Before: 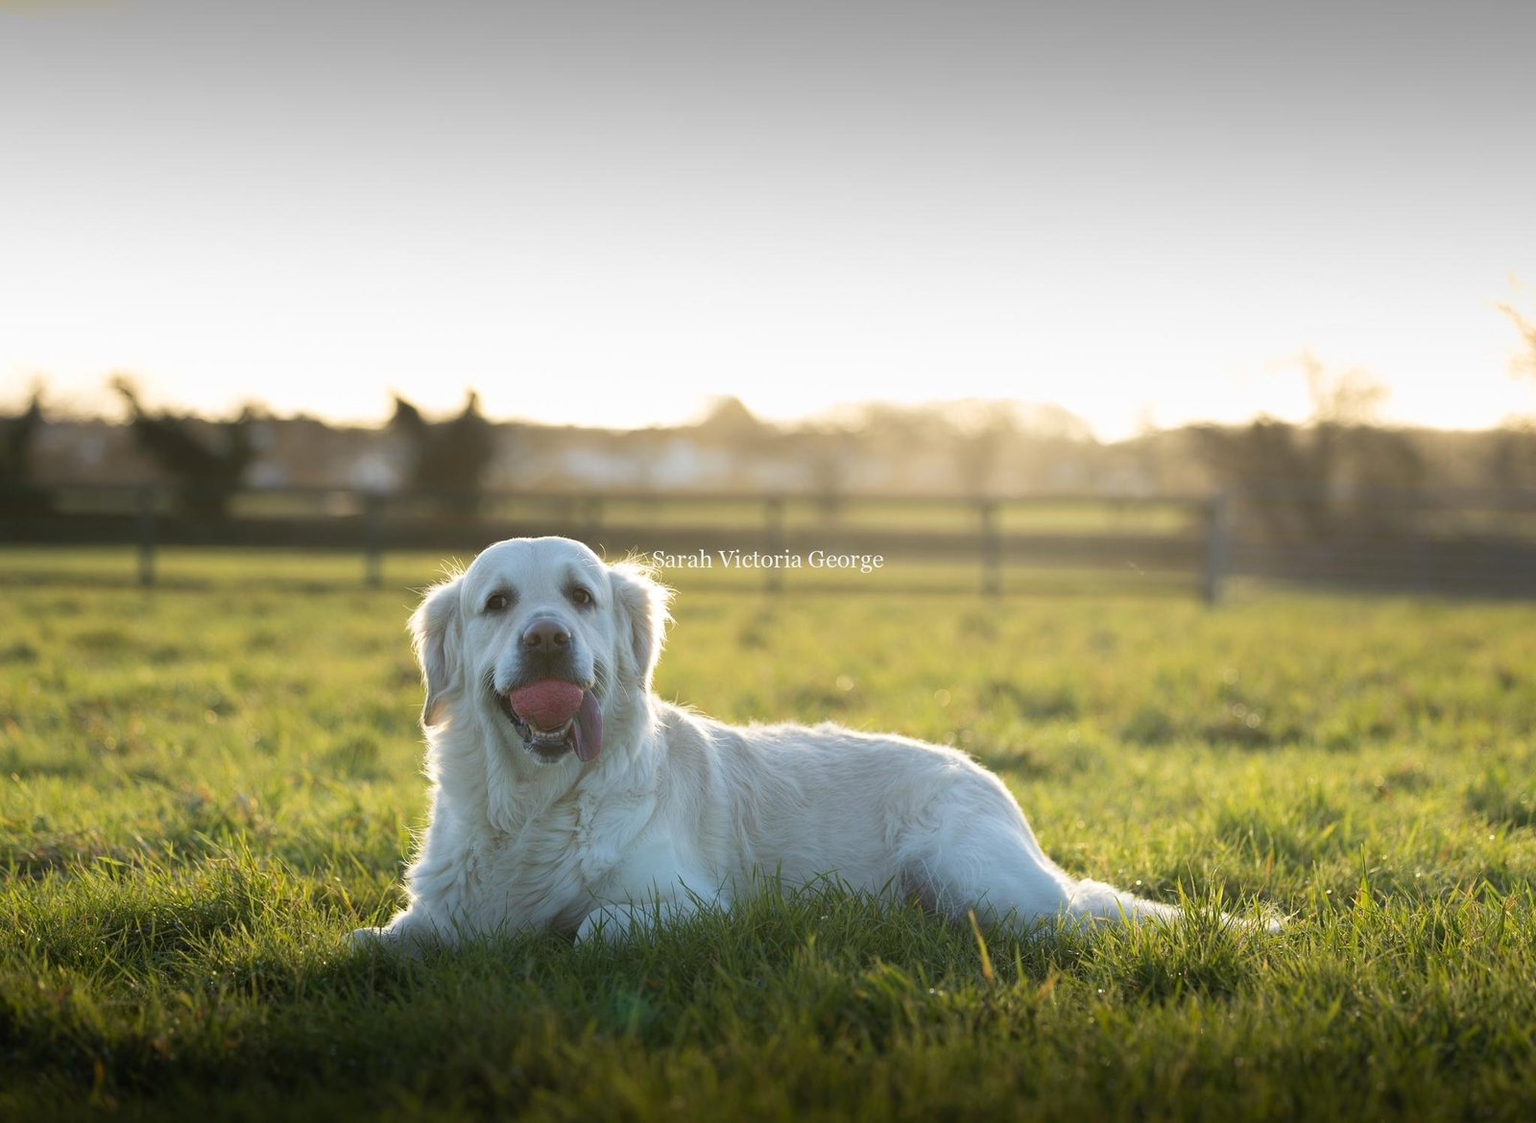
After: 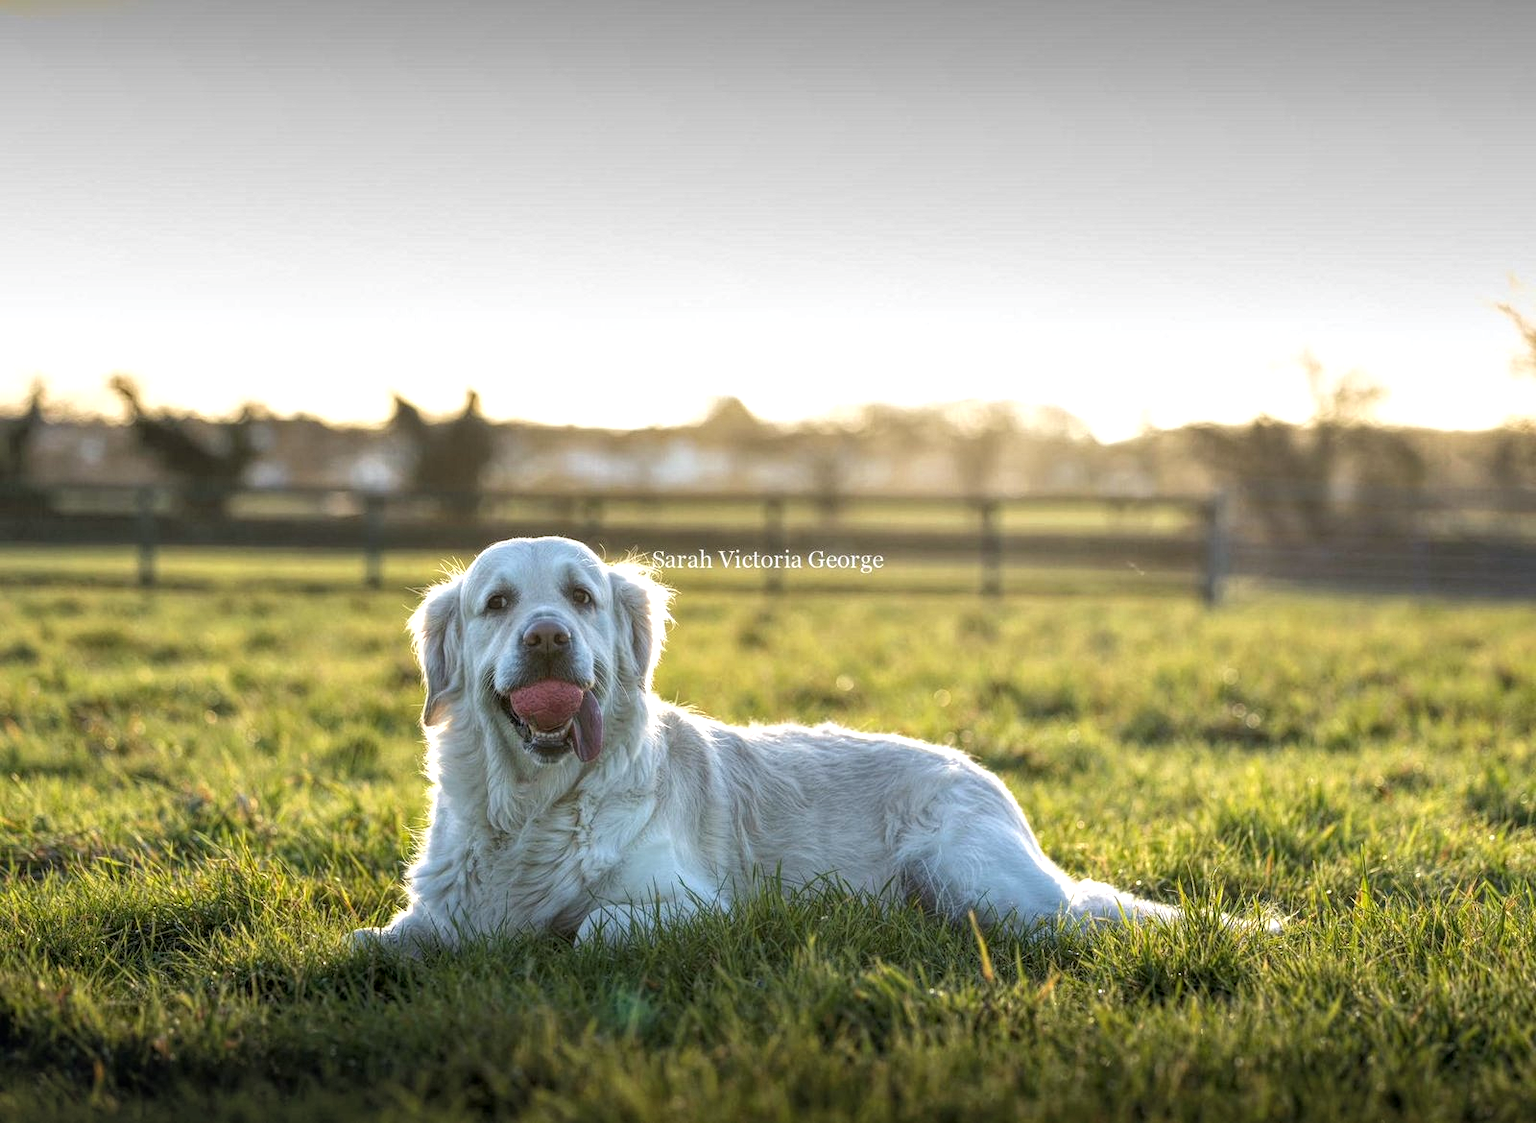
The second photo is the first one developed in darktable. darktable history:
contrast equalizer: y [[0.6 ×6], [0.55 ×6], [0 ×6], [0 ×6], [0 ×6]]
local contrast: highlights 66%, shadows 34%, detail 167%, midtone range 0.2
